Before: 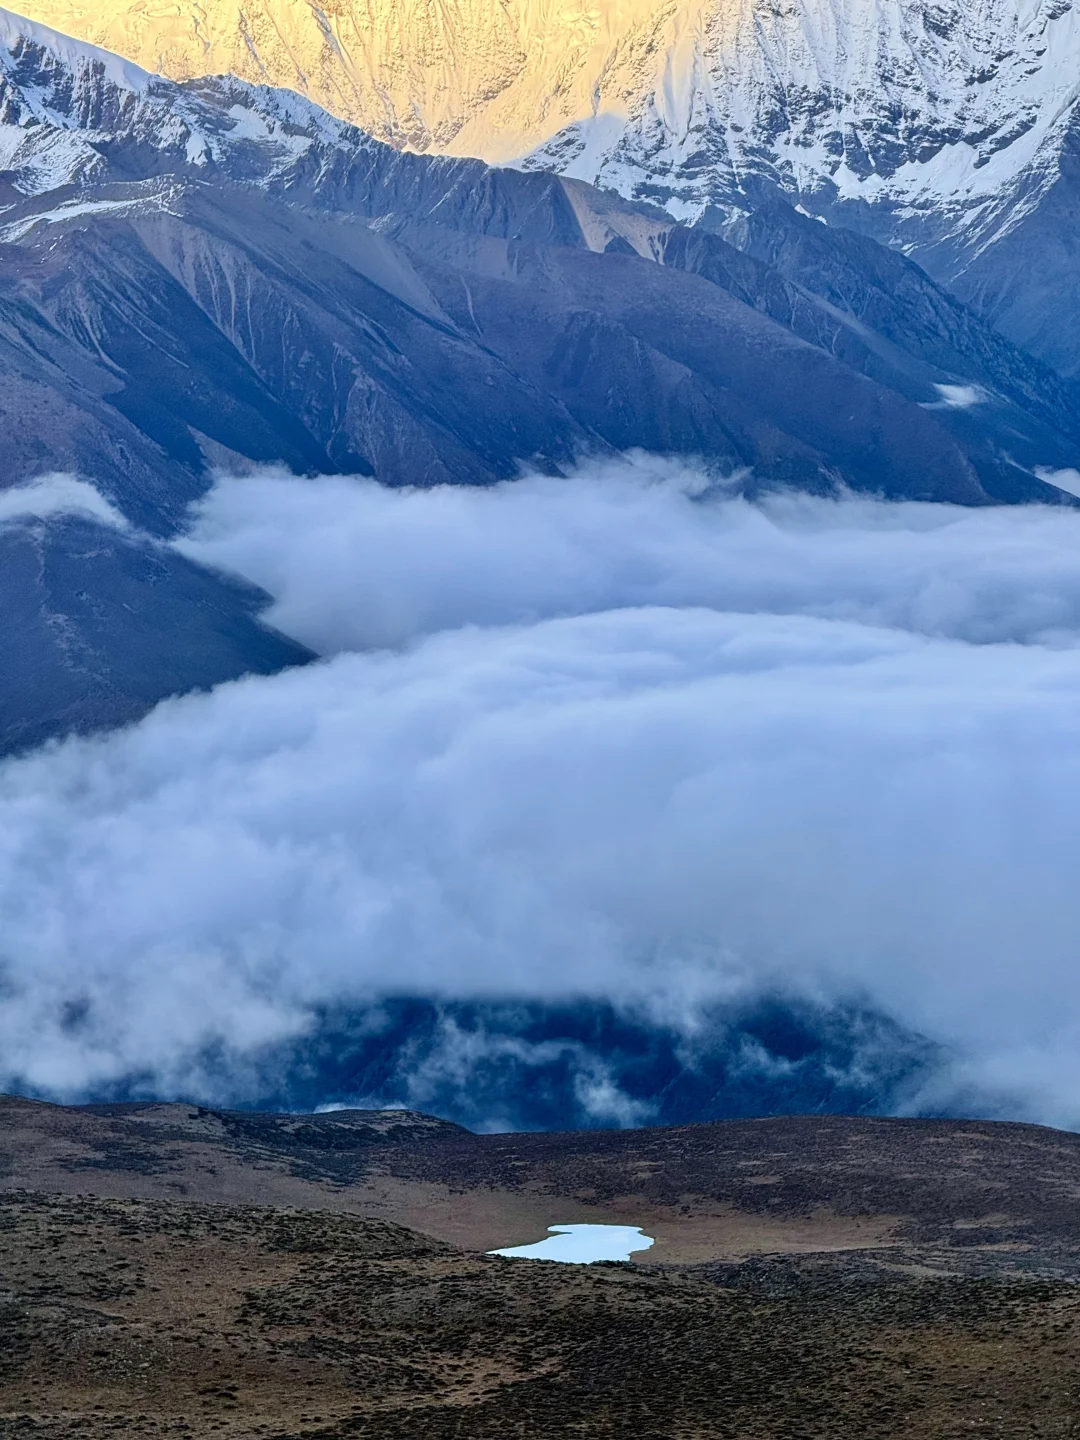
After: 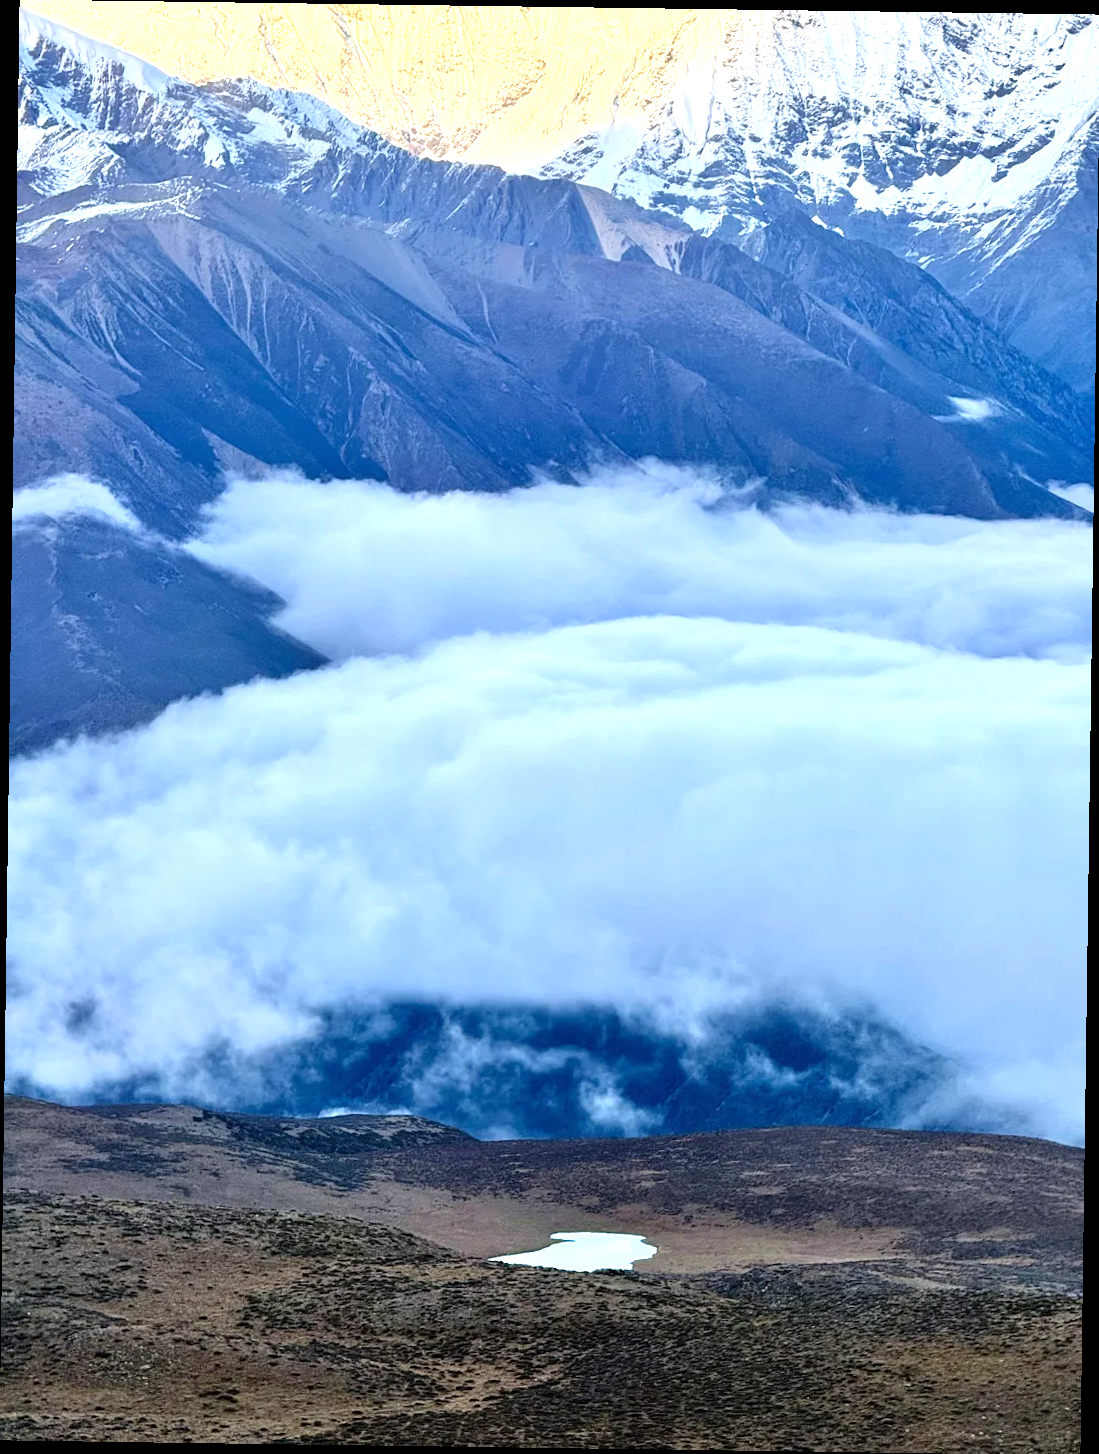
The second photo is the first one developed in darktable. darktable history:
exposure: exposure 0.95 EV, compensate highlight preservation false
rotate and perspective: rotation 0.8°, automatic cropping off
